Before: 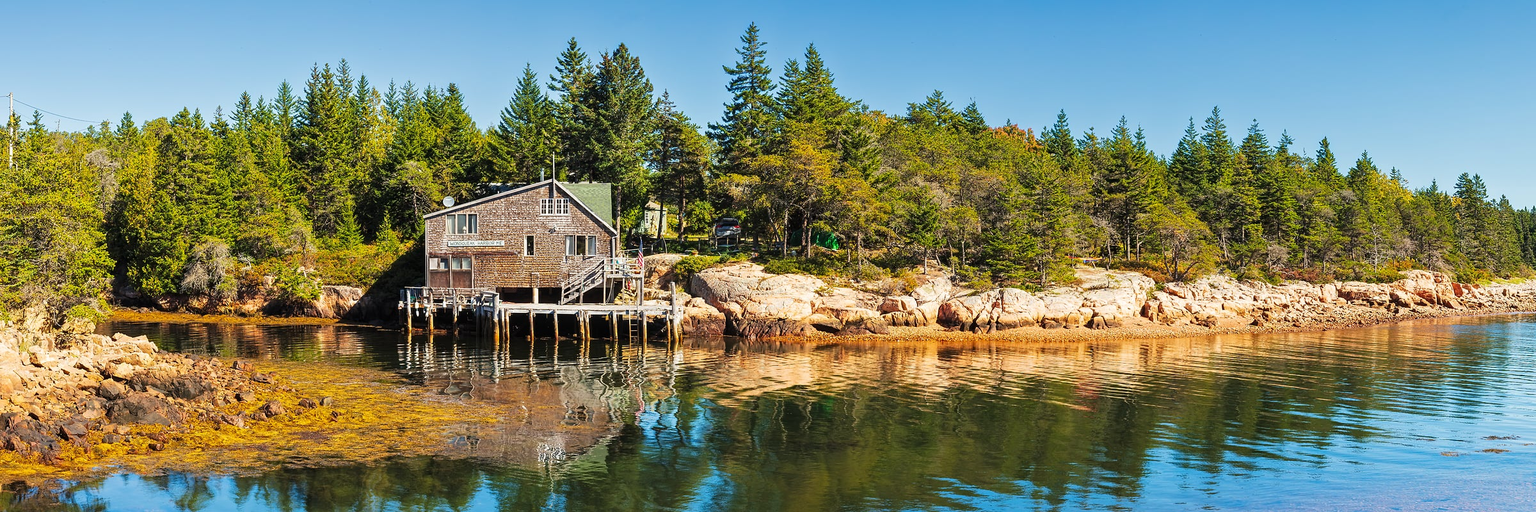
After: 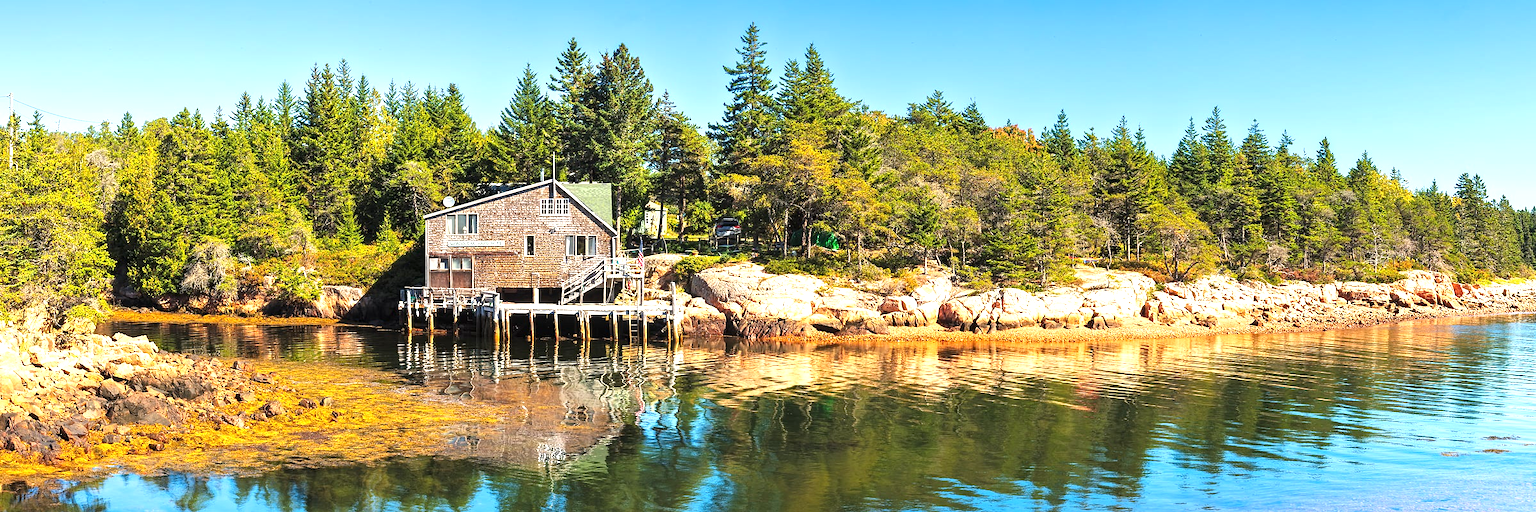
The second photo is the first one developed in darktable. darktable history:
exposure: exposure 0.782 EV, compensate exposure bias true, compensate highlight preservation false
